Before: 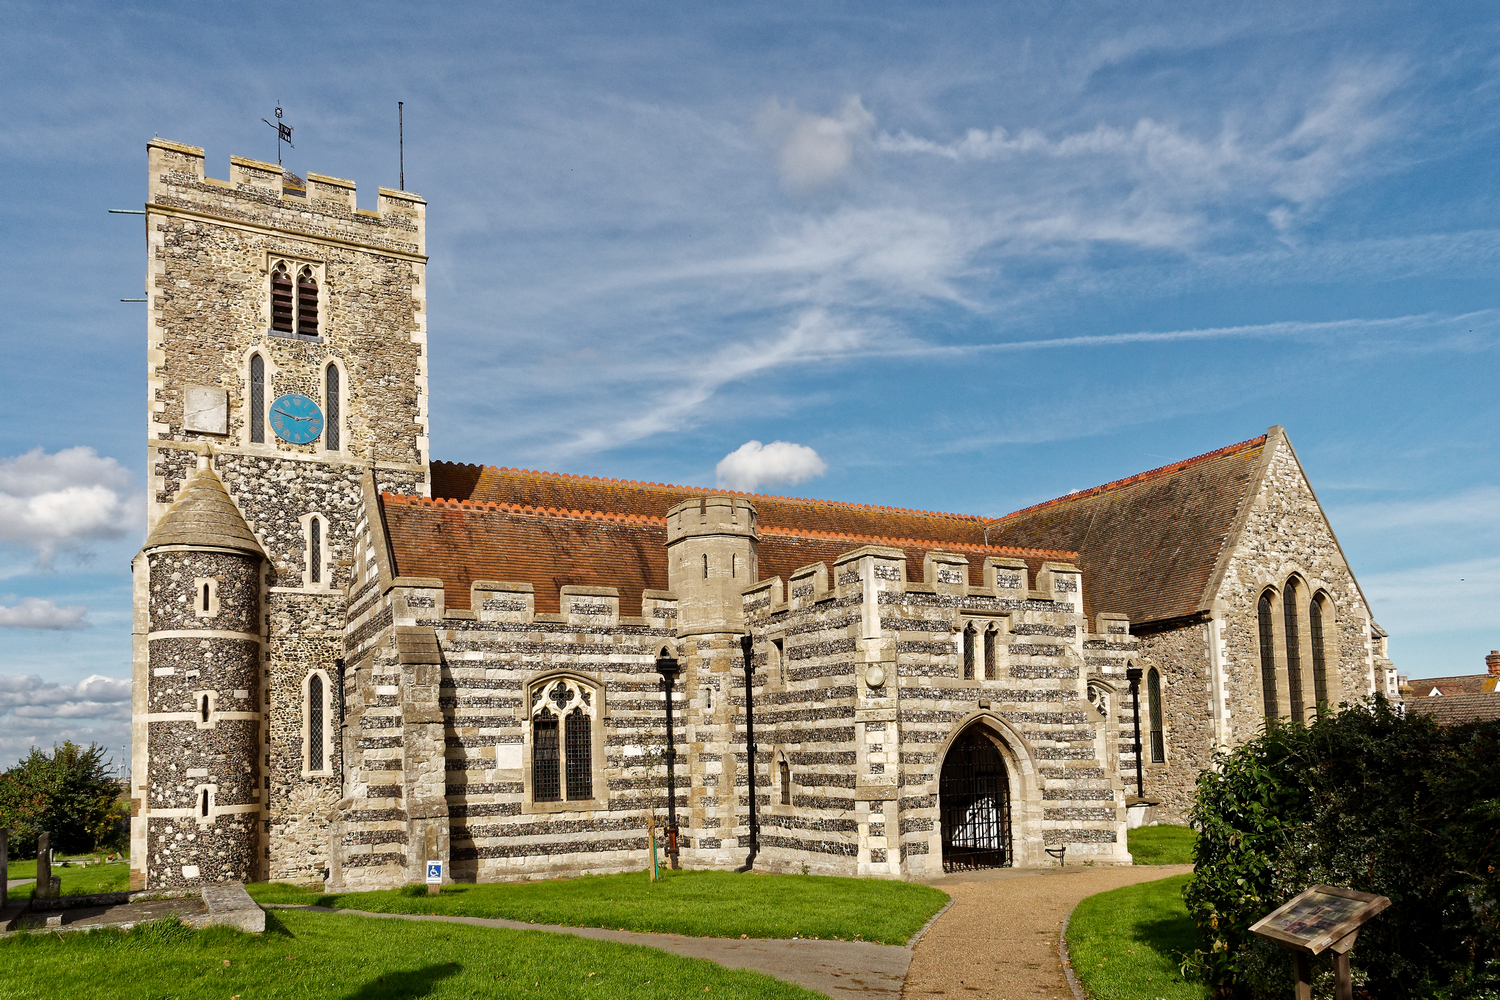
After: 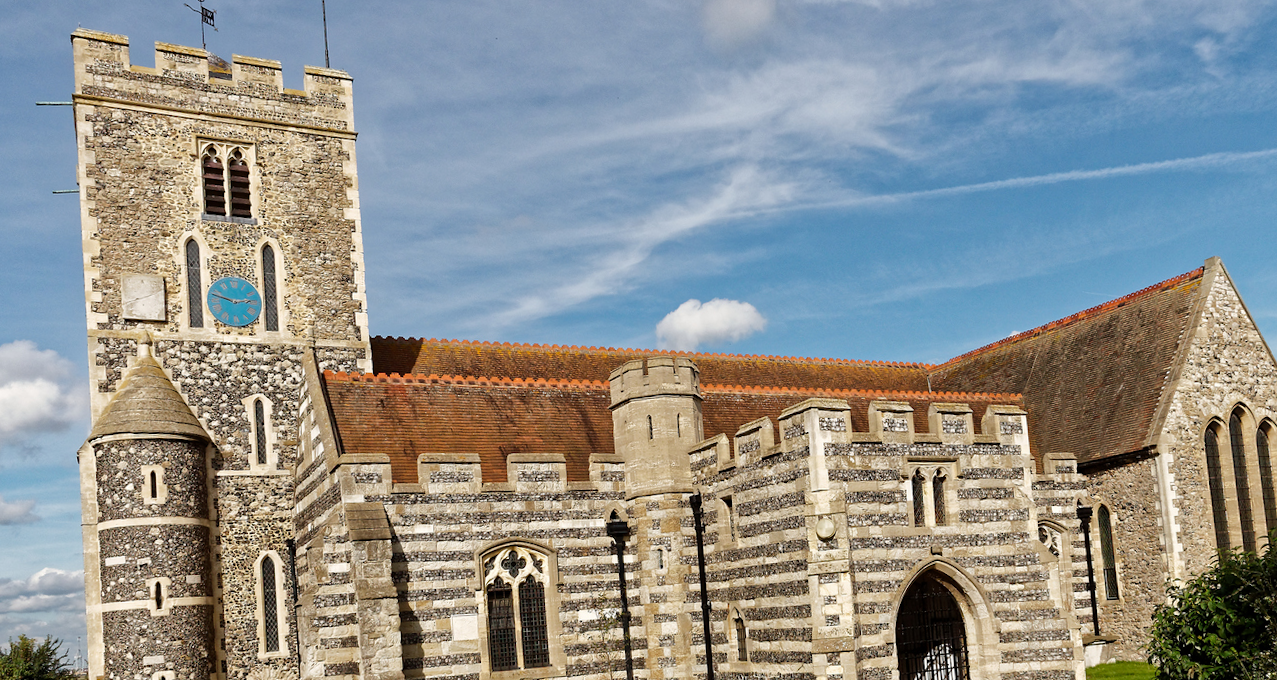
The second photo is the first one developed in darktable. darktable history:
rotate and perspective: rotation -3°, crop left 0.031, crop right 0.968, crop top 0.07, crop bottom 0.93
crop and rotate: left 2.425%, top 11.305%, right 9.6%, bottom 15.08%
